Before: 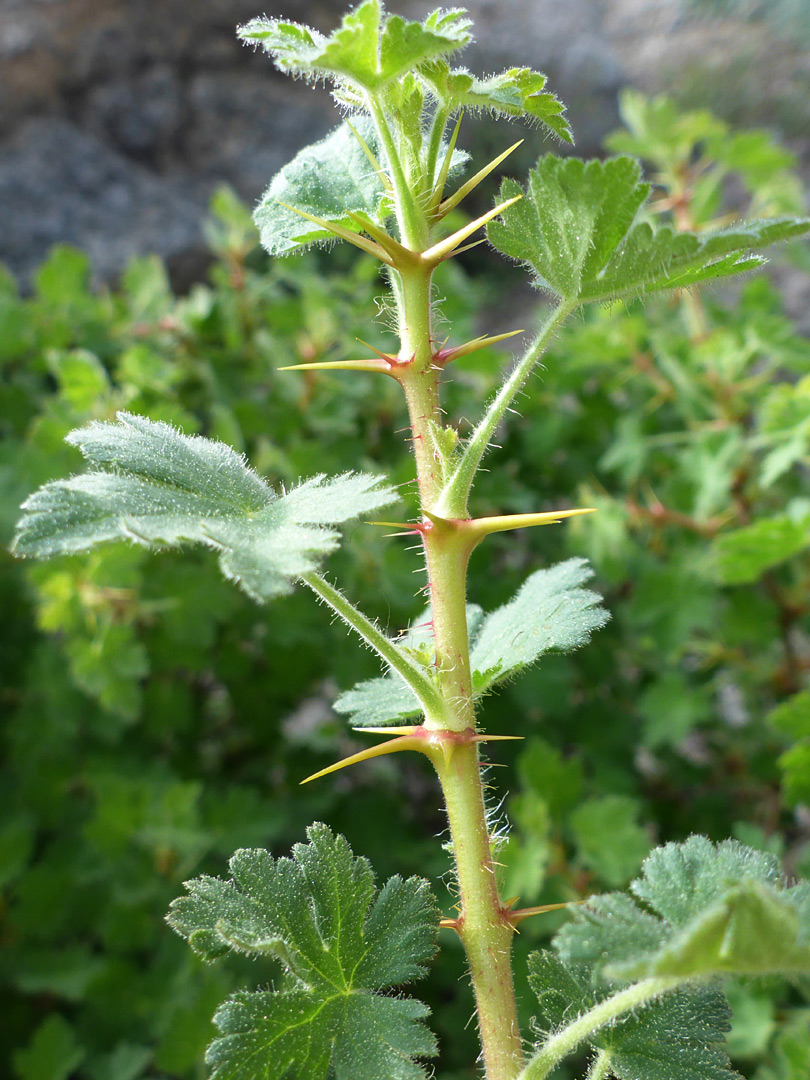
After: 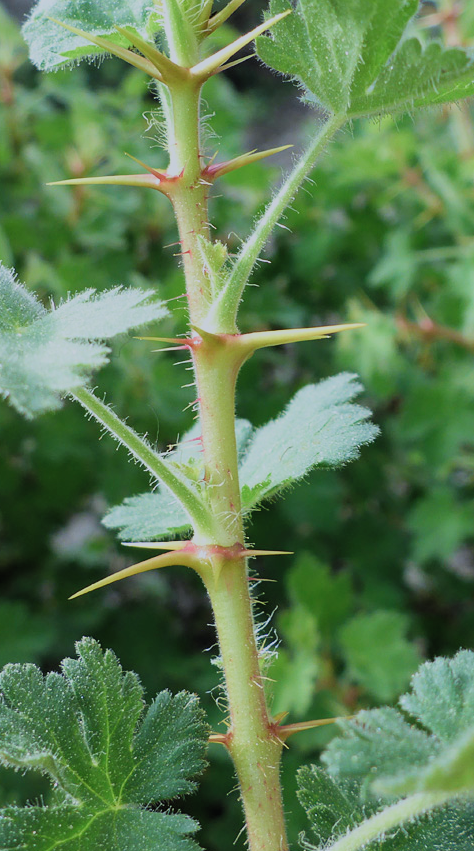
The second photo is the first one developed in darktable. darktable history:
crop and rotate: left 28.614%, top 17.227%, right 12.762%, bottom 3.886%
color calibration: gray › normalize channels true, x 0.367, y 0.376, temperature 4362.97 K, gamut compression 0.012
filmic rgb: black relative exposure -7.65 EV, white relative exposure 4.56 EV, hardness 3.61, color science v5 (2021), contrast in shadows safe, contrast in highlights safe
exposure: compensate exposure bias true, compensate highlight preservation false
